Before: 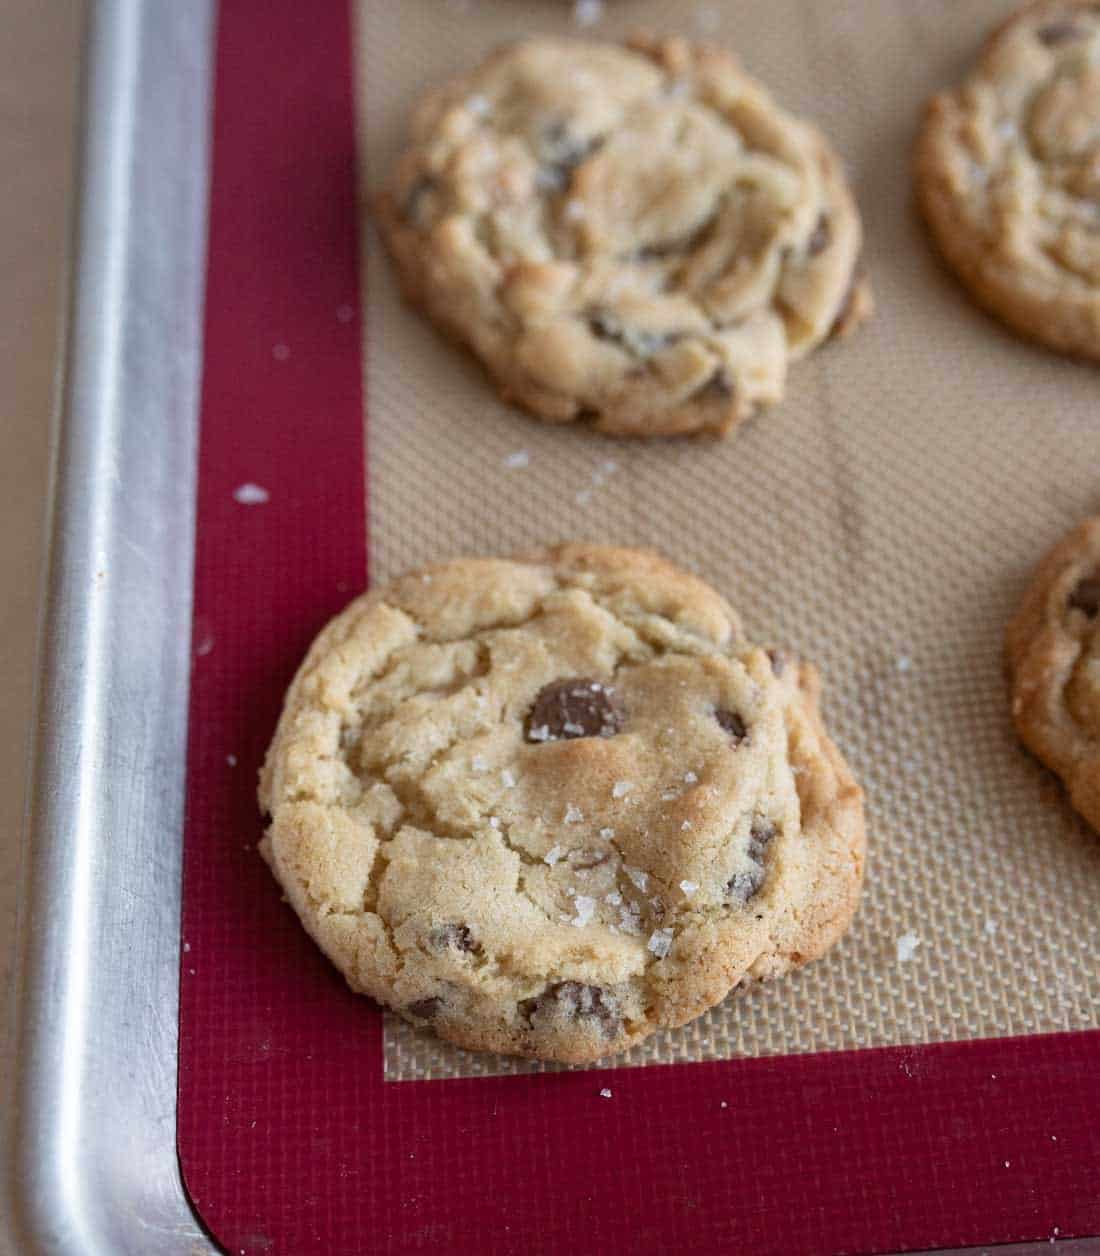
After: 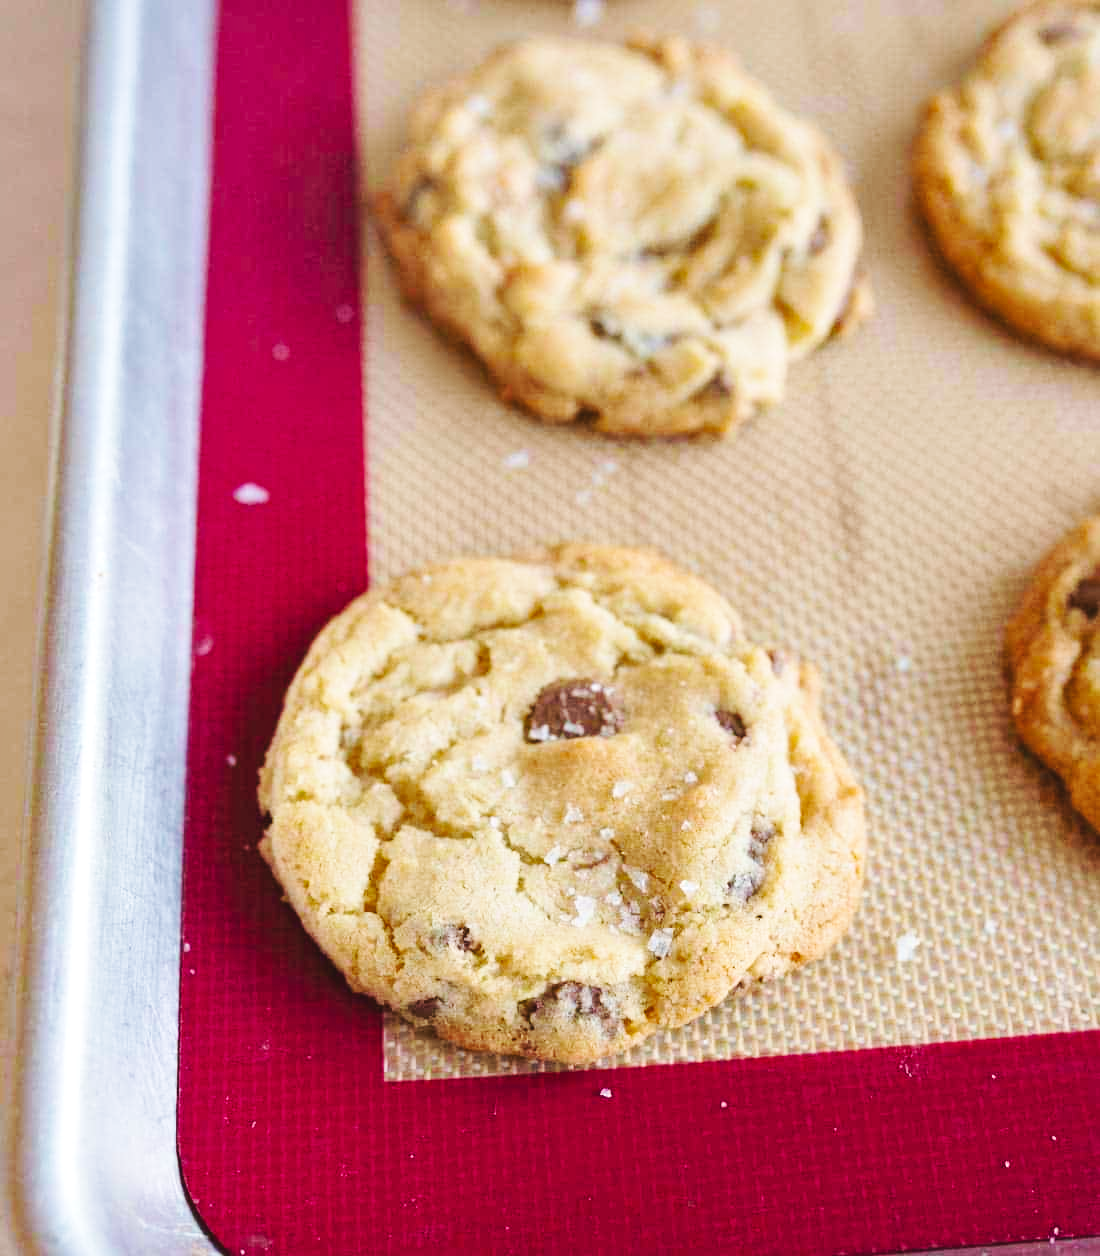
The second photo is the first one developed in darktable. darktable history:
color balance rgb: perceptual saturation grading › global saturation 25%, global vibrance 20%
velvia: on, module defaults
local contrast: mode bilateral grid, contrast 28, coarseness 16, detail 115%, midtone range 0.2
base curve: curves: ch0 [(0, 0.007) (0.028, 0.063) (0.121, 0.311) (0.46, 0.743) (0.859, 0.957) (1, 1)], preserve colors none
